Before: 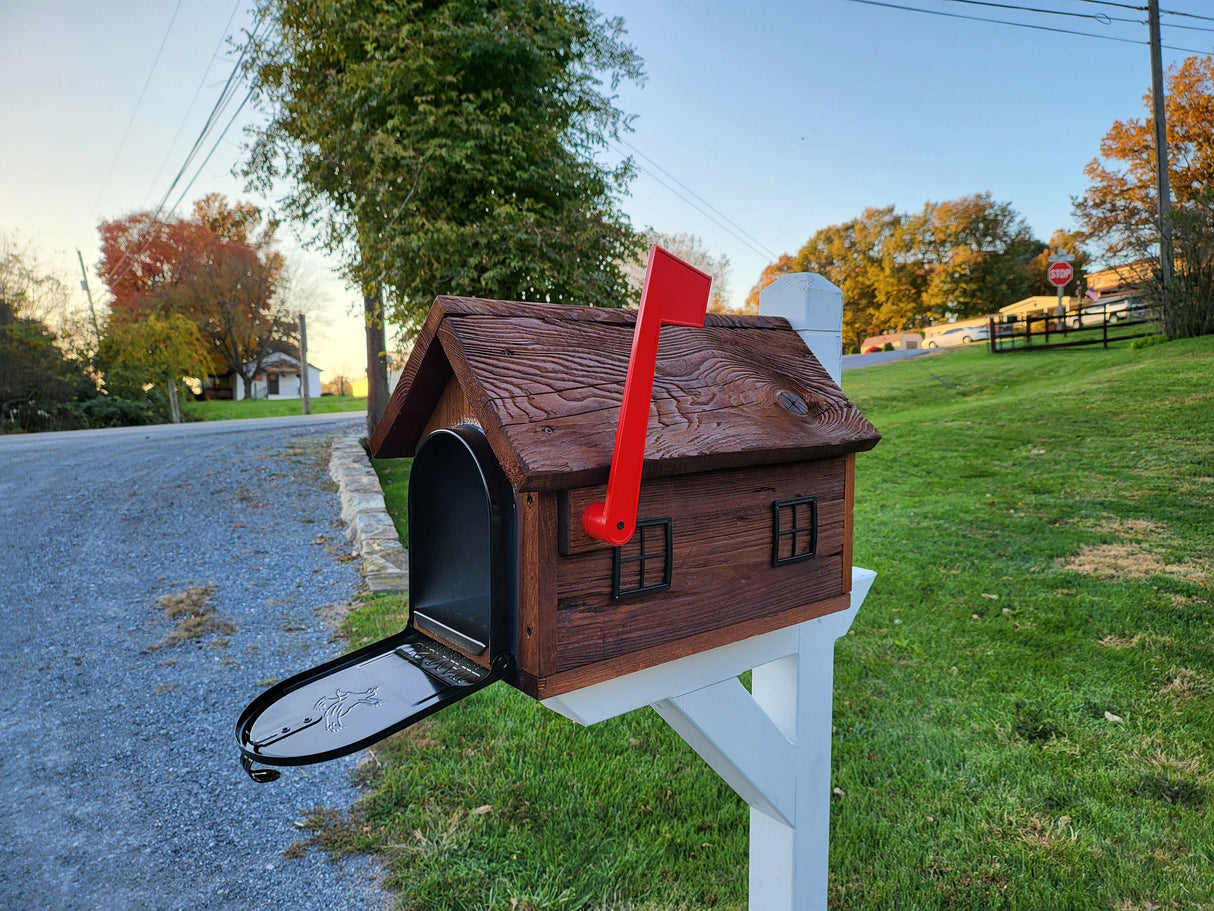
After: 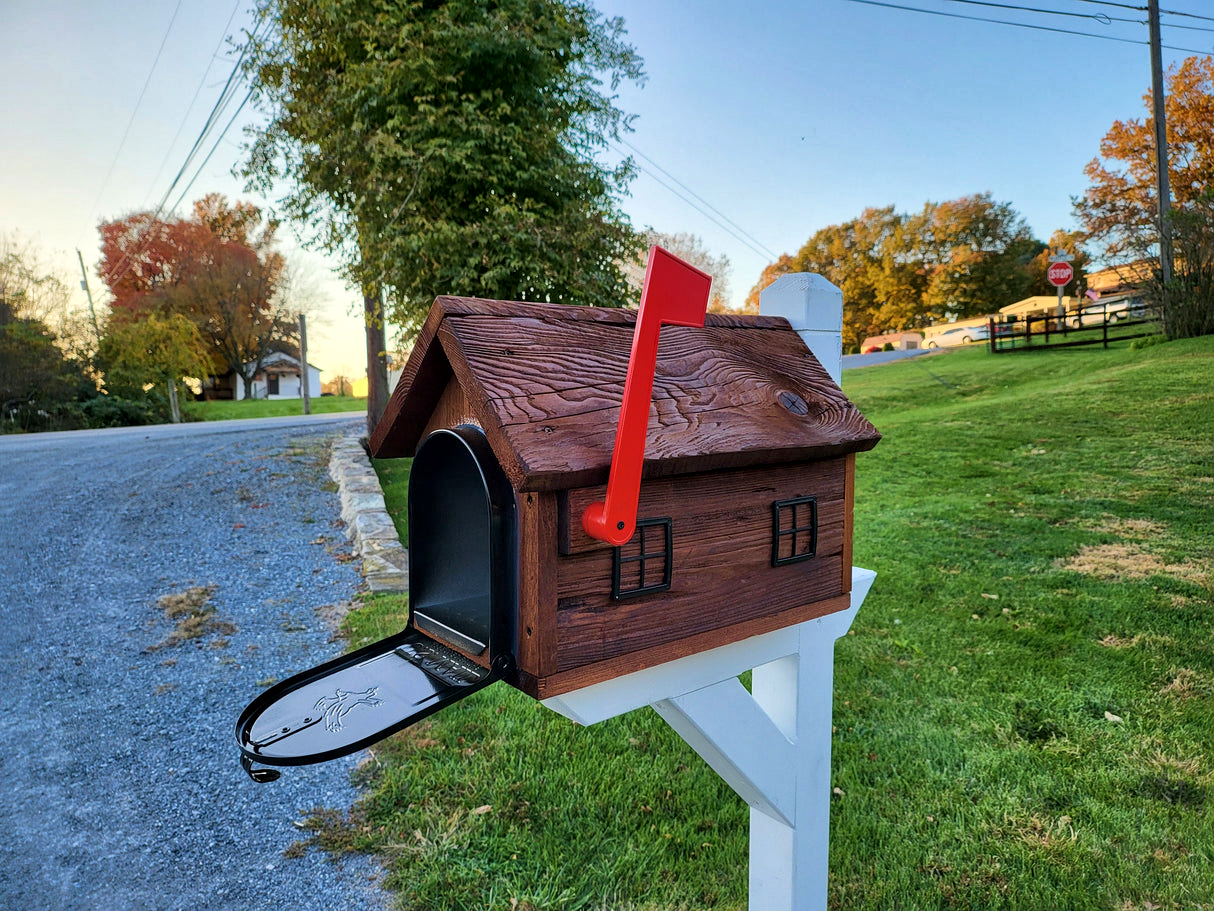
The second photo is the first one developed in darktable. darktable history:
local contrast: mode bilateral grid, contrast 20, coarseness 50, detail 132%, midtone range 0.2
velvia: on, module defaults
